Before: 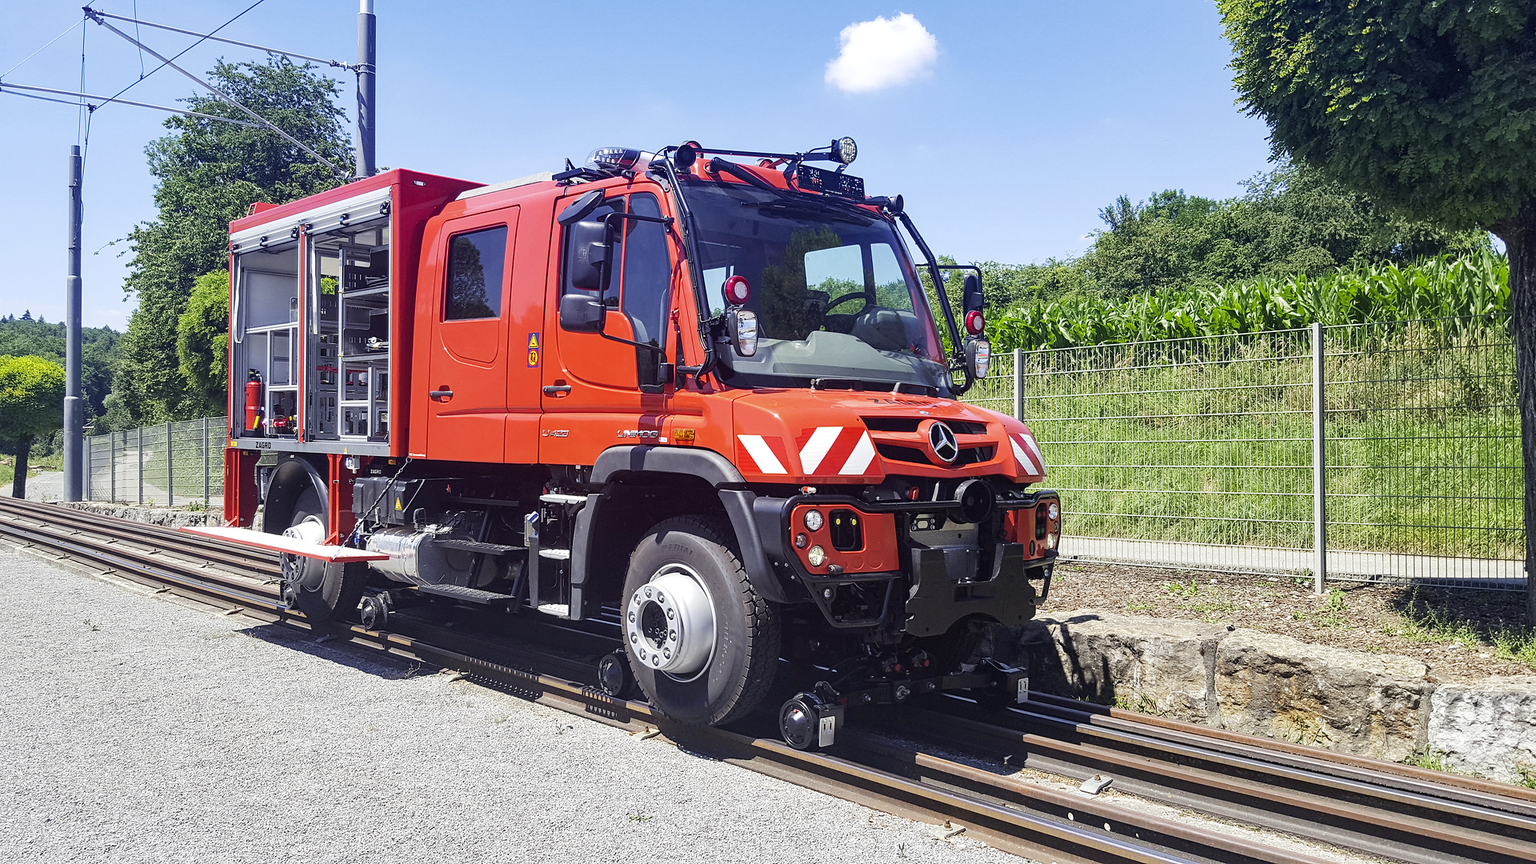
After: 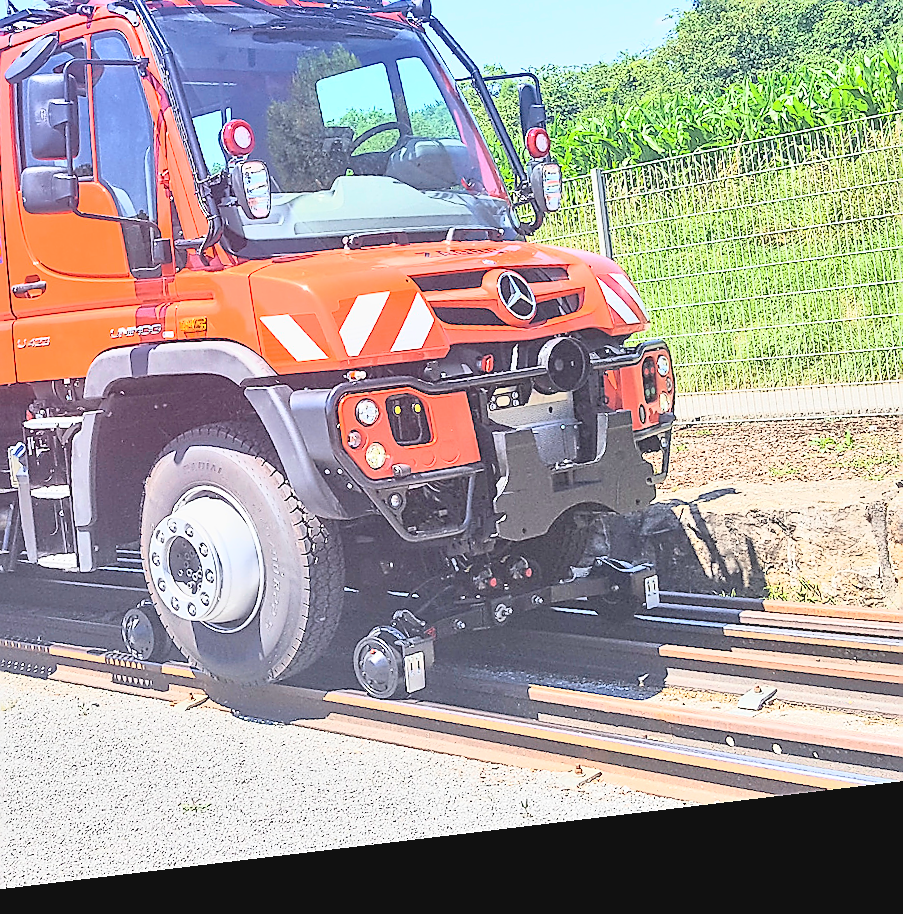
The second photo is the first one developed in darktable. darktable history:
crop: left 35.432%, top 26.233%, right 20.145%, bottom 3.432%
tone equalizer: -8 EV 2 EV, -7 EV 2 EV, -6 EV 2 EV, -5 EV 2 EV, -4 EV 2 EV, -3 EV 1.5 EV, -2 EV 1 EV, -1 EV 0.5 EV
rotate and perspective: rotation -6.83°, automatic cropping off
sharpen: radius 1.4, amount 1.25, threshold 0.7
tone curve: curves: ch0 [(0, 0.052) (0.207, 0.35) (0.392, 0.592) (0.54, 0.803) (0.725, 0.922) (0.99, 0.974)], color space Lab, independent channels, preserve colors none
